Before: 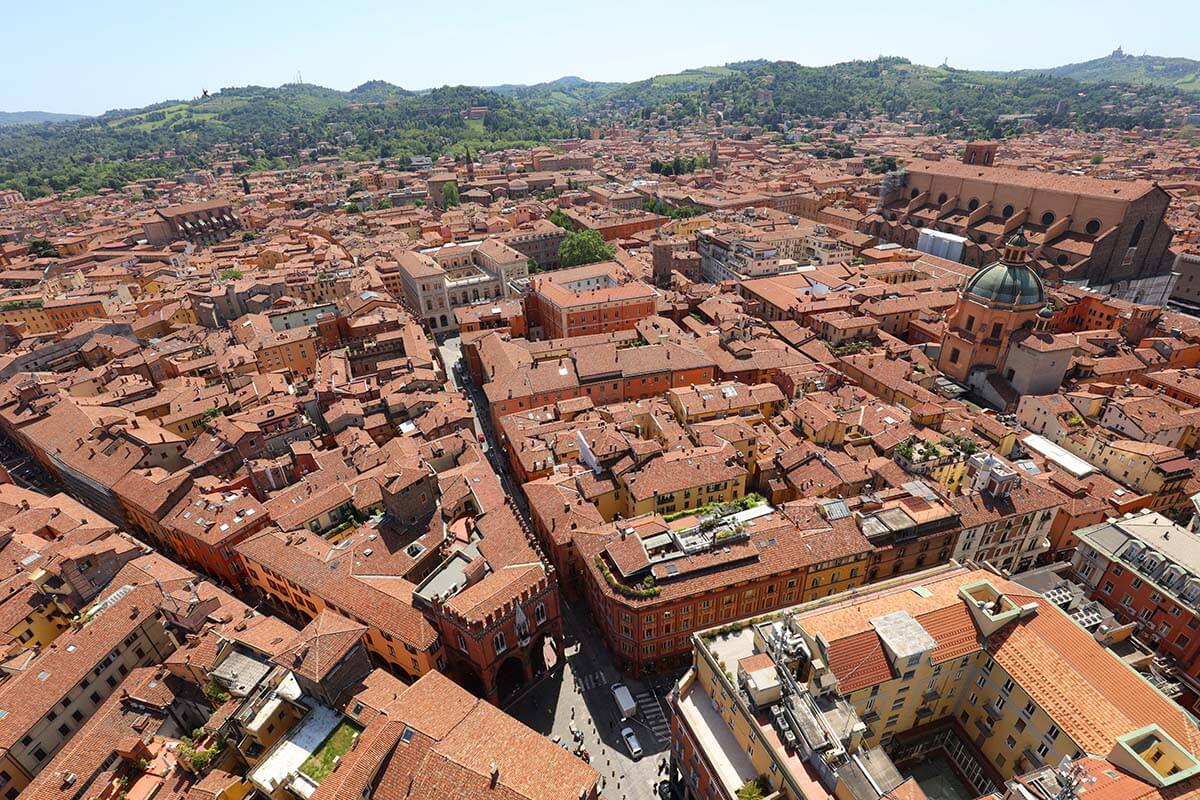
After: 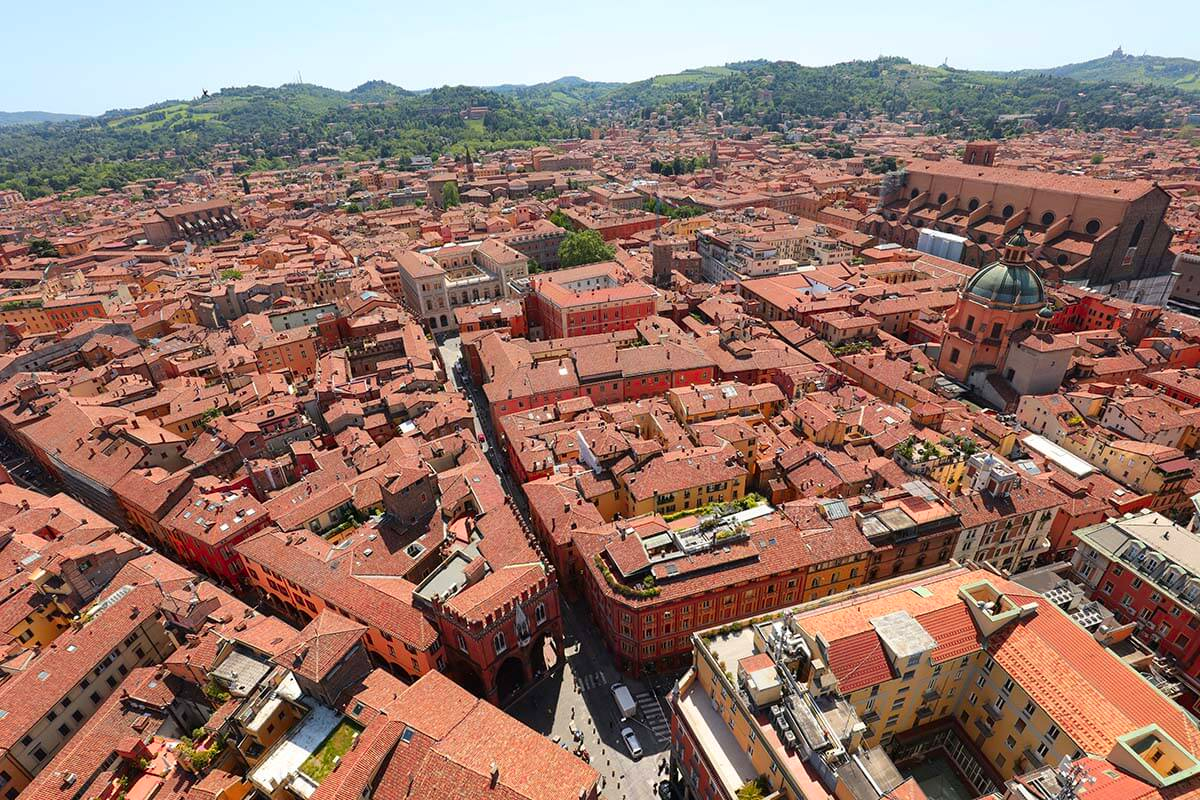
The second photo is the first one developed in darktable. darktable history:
contrast brightness saturation: saturation 0.102
color zones: curves: ch1 [(0.239, 0.552) (0.75, 0.5)]; ch2 [(0.25, 0.462) (0.749, 0.457)]
